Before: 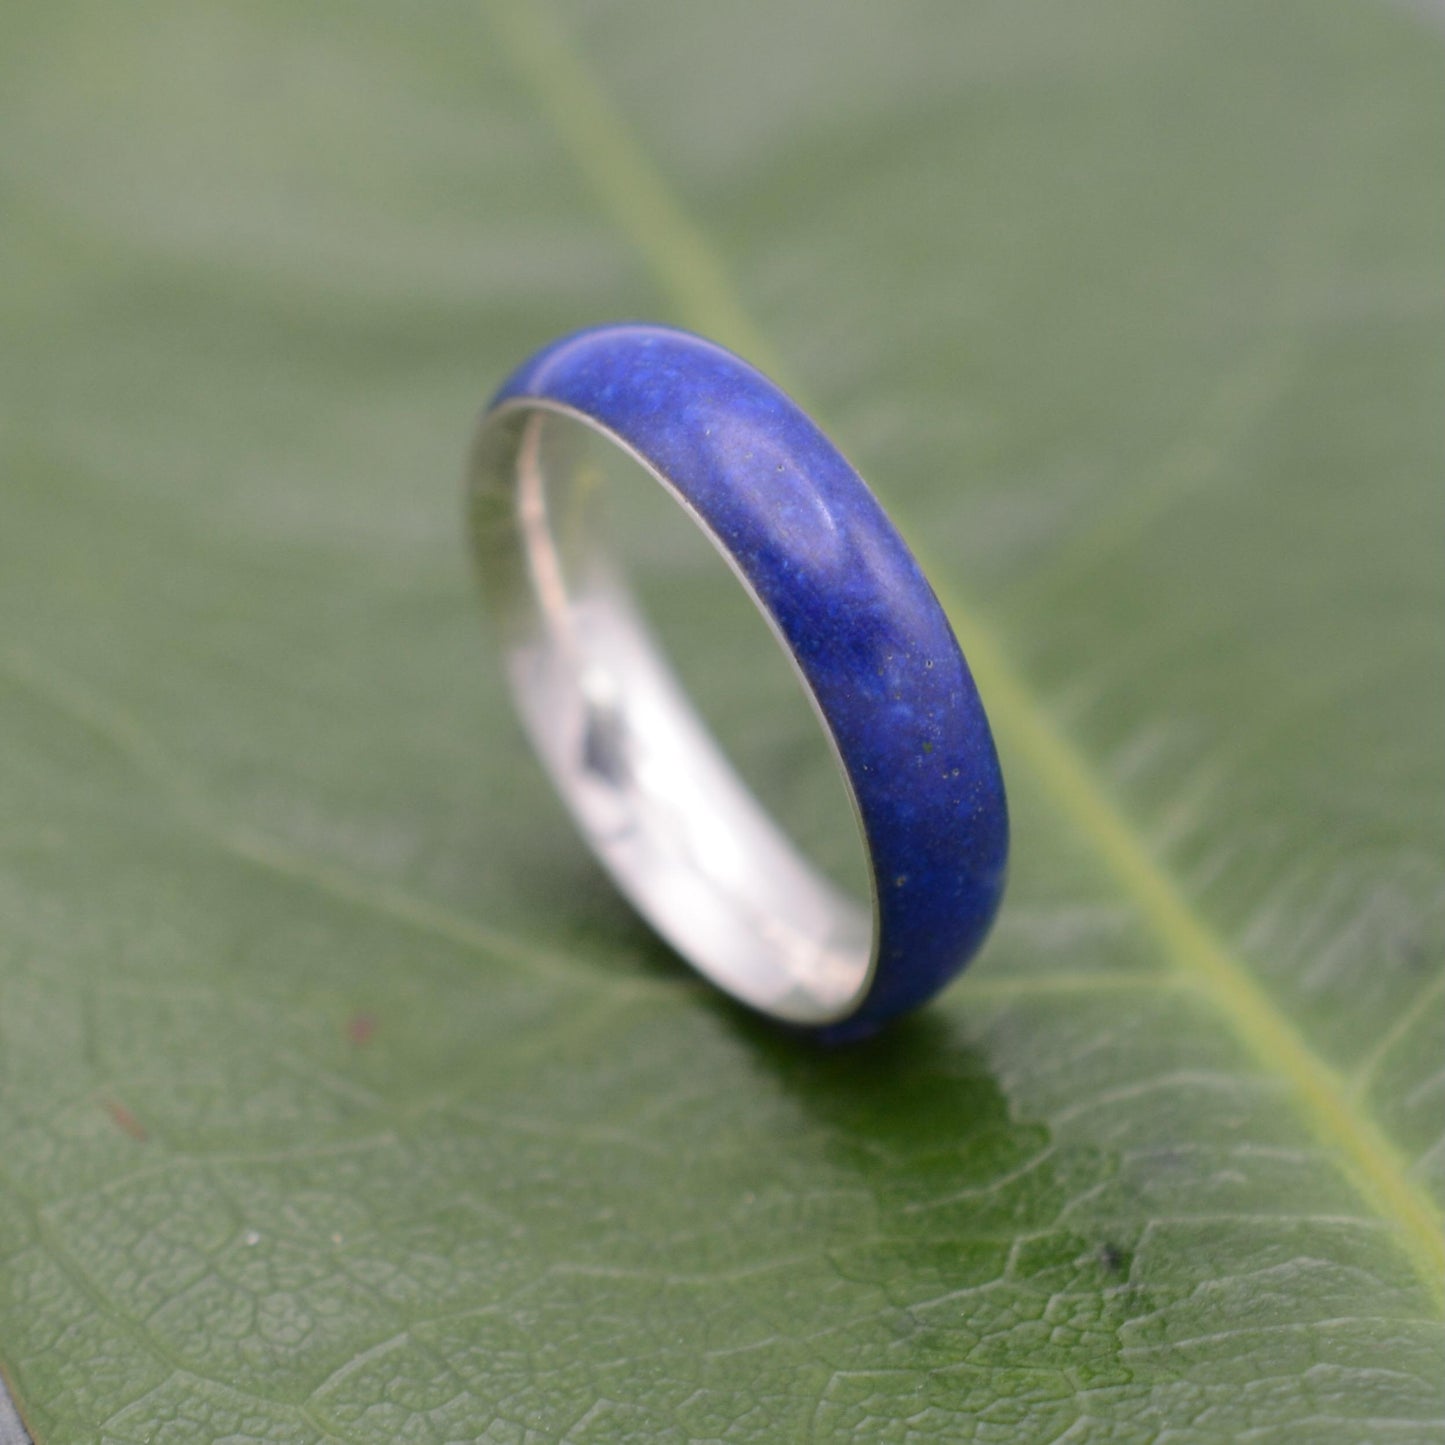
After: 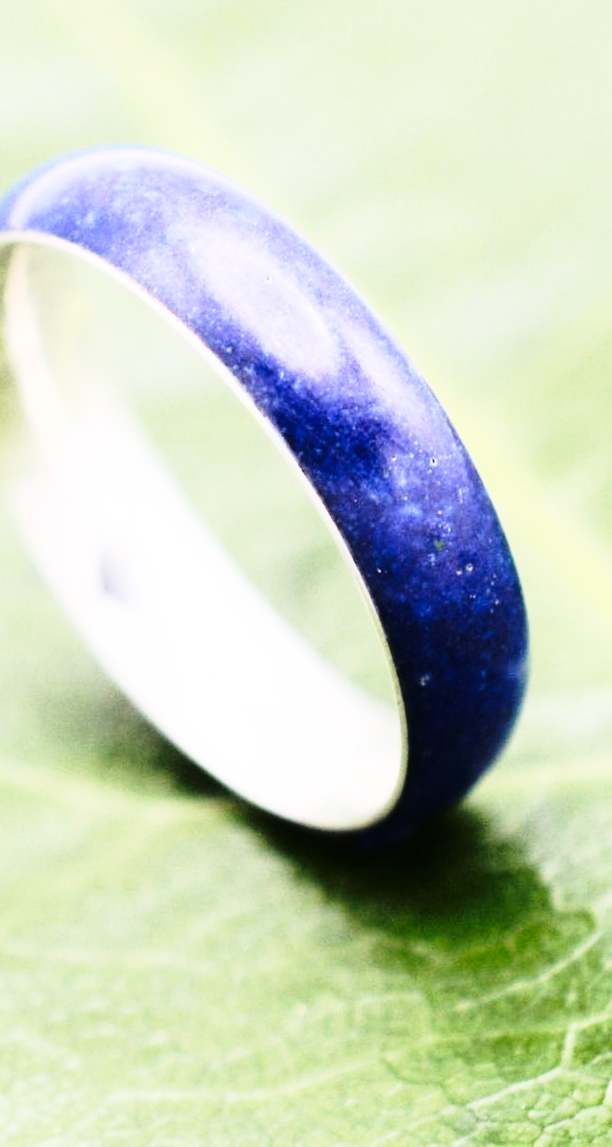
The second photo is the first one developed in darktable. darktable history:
exposure: compensate highlight preservation false
rgb curve: curves: ch0 [(0, 0) (0.21, 0.15) (0.24, 0.21) (0.5, 0.75) (0.75, 0.96) (0.89, 0.99) (1, 1)]; ch1 [(0, 0.02) (0.21, 0.13) (0.25, 0.2) (0.5, 0.67) (0.75, 0.9) (0.89, 0.97) (1, 1)]; ch2 [(0, 0.02) (0.21, 0.13) (0.25, 0.2) (0.5, 0.67) (0.75, 0.9) (0.89, 0.97) (1, 1)], compensate middle gray true
crop: left 33.452%, top 6.025%, right 23.155%
rotate and perspective: rotation -5°, crop left 0.05, crop right 0.952, crop top 0.11, crop bottom 0.89
velvia: on, module defaults
base curve: curves: ch0 [(0, 0) (0.028, 0.03) (0.121, 0.232) (0.46, 0.748) (0.859, 0.968) (1, 1)], preserve colors none
